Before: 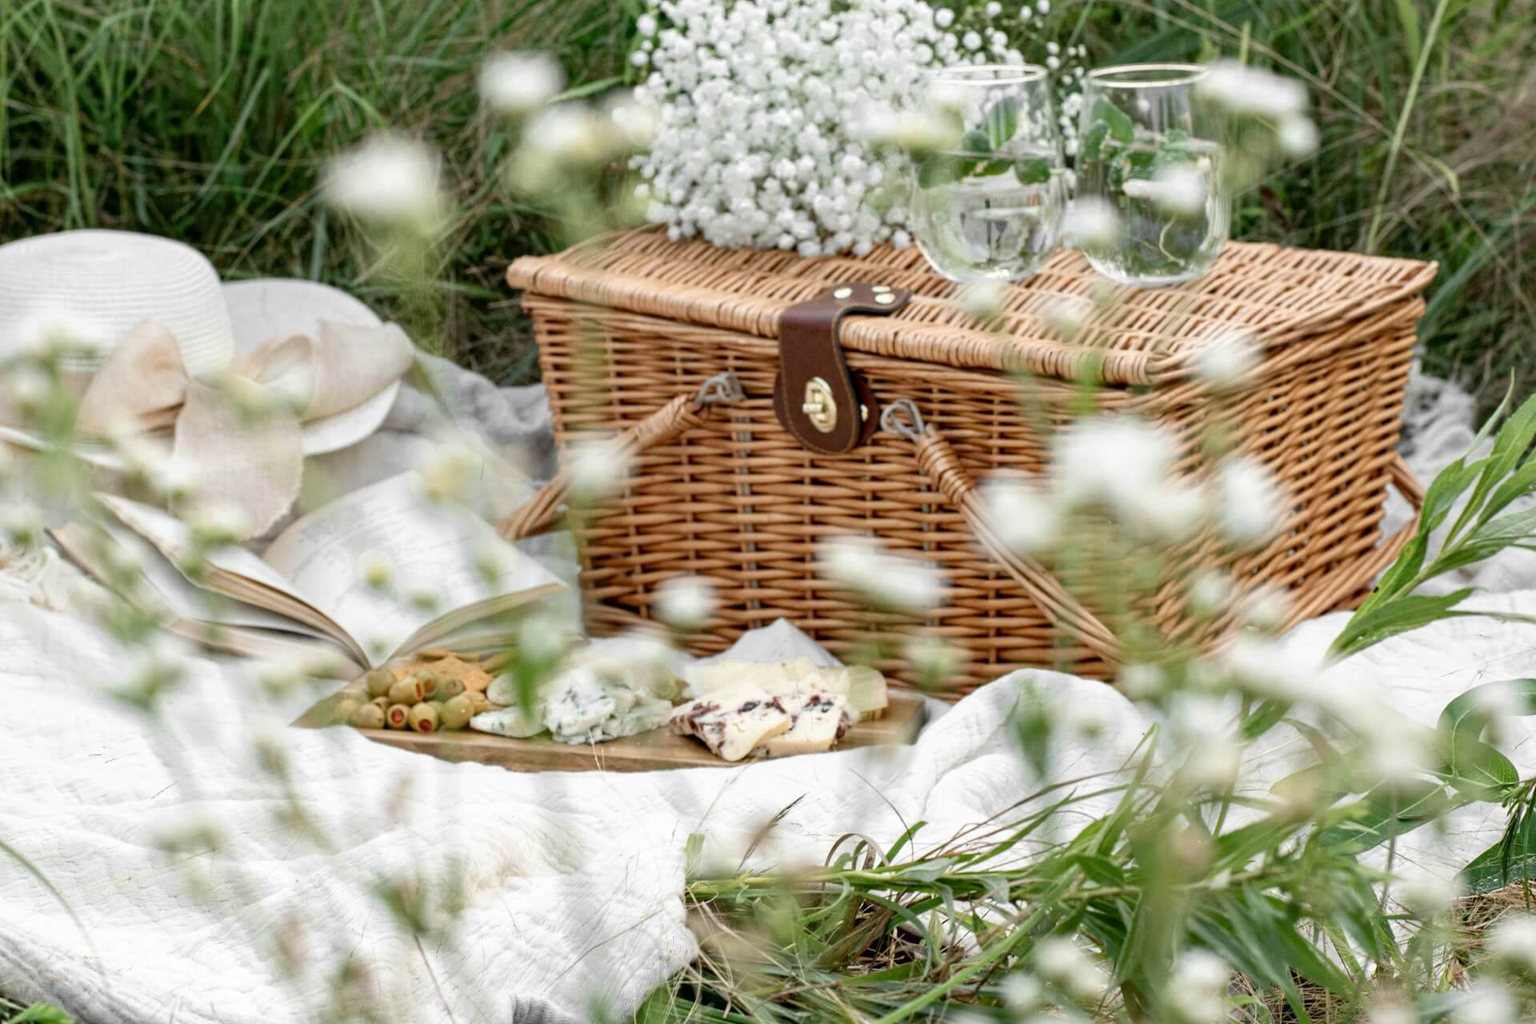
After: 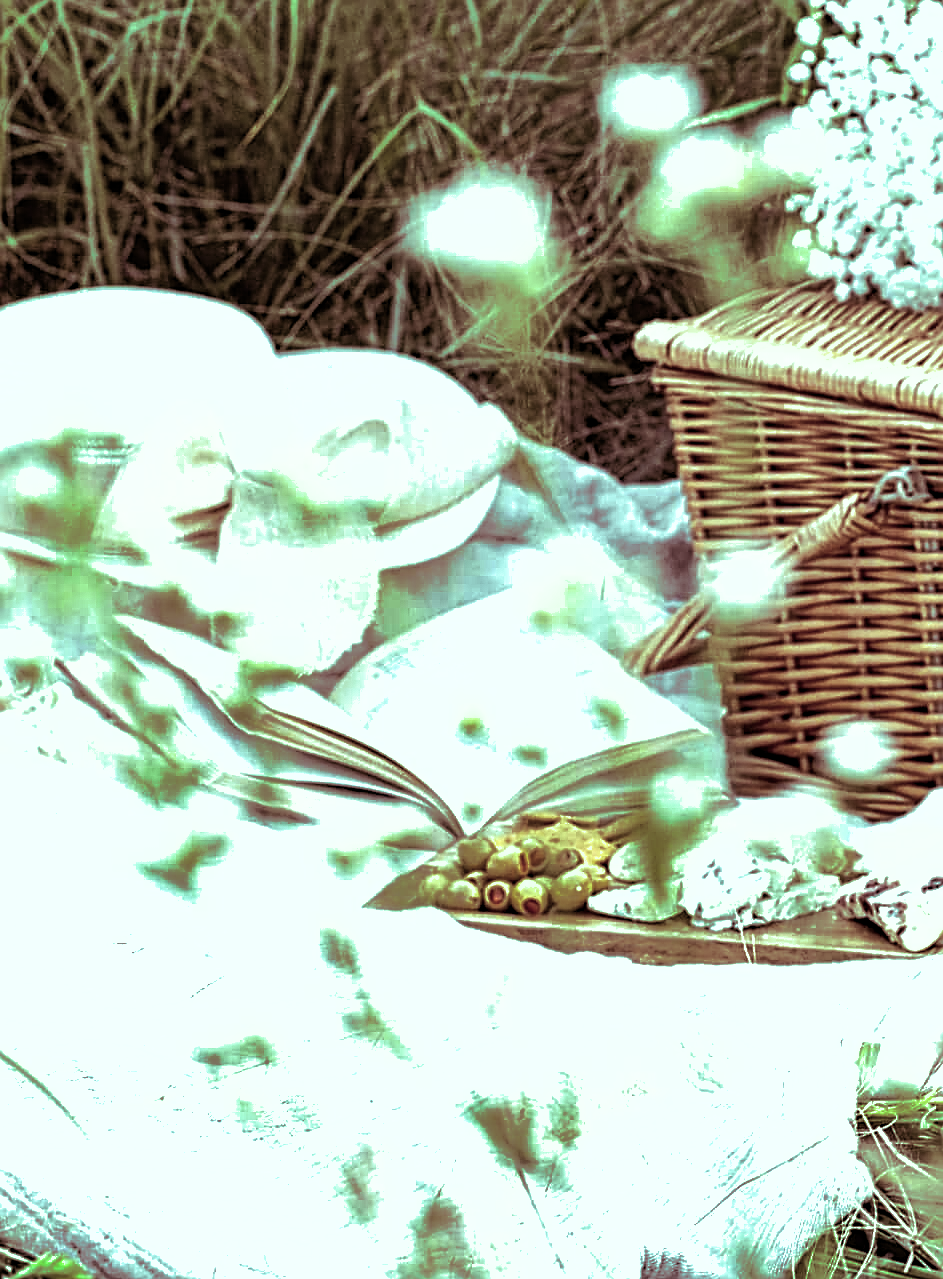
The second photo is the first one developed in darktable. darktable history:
contrast equalizer: y [[0.5, 0.5, 0.5, 0.539, 0.64, 0.611], [0.5 ×6], [0.5 ×6], [0 ×6], [0 ×6]]
color balance: mode lift, gamma, gain (sRGB), lift [0.997, 0.979, 1.021, 1.011], gamma [1, 1.084, 0.916, 0.998], gain [1, 0.87, 1.13, 1.101], contrast 4.55%, contrast fulcrum 38.24%, output saturation 104.09%
shadows and highlights: on, module defaults
crop and rotate: left 0%, top 0%, right 50.845%
split-toning: highlights › hue 180°
tone equalizer: -8 EV -0.75 EV, -7 EV -0.7 EV, -6 EV -0.6 EV, -5 EV -0.4 EV, -3 EV 0.4 EV, -2 EV 0.6 EV, -1 EV 0.7 EV, +0 EV 0.75 EV, edges refinement/feathering 500, mask exposure compensation -1.57 EV, preserve details no
sharpen: amount 0.55
